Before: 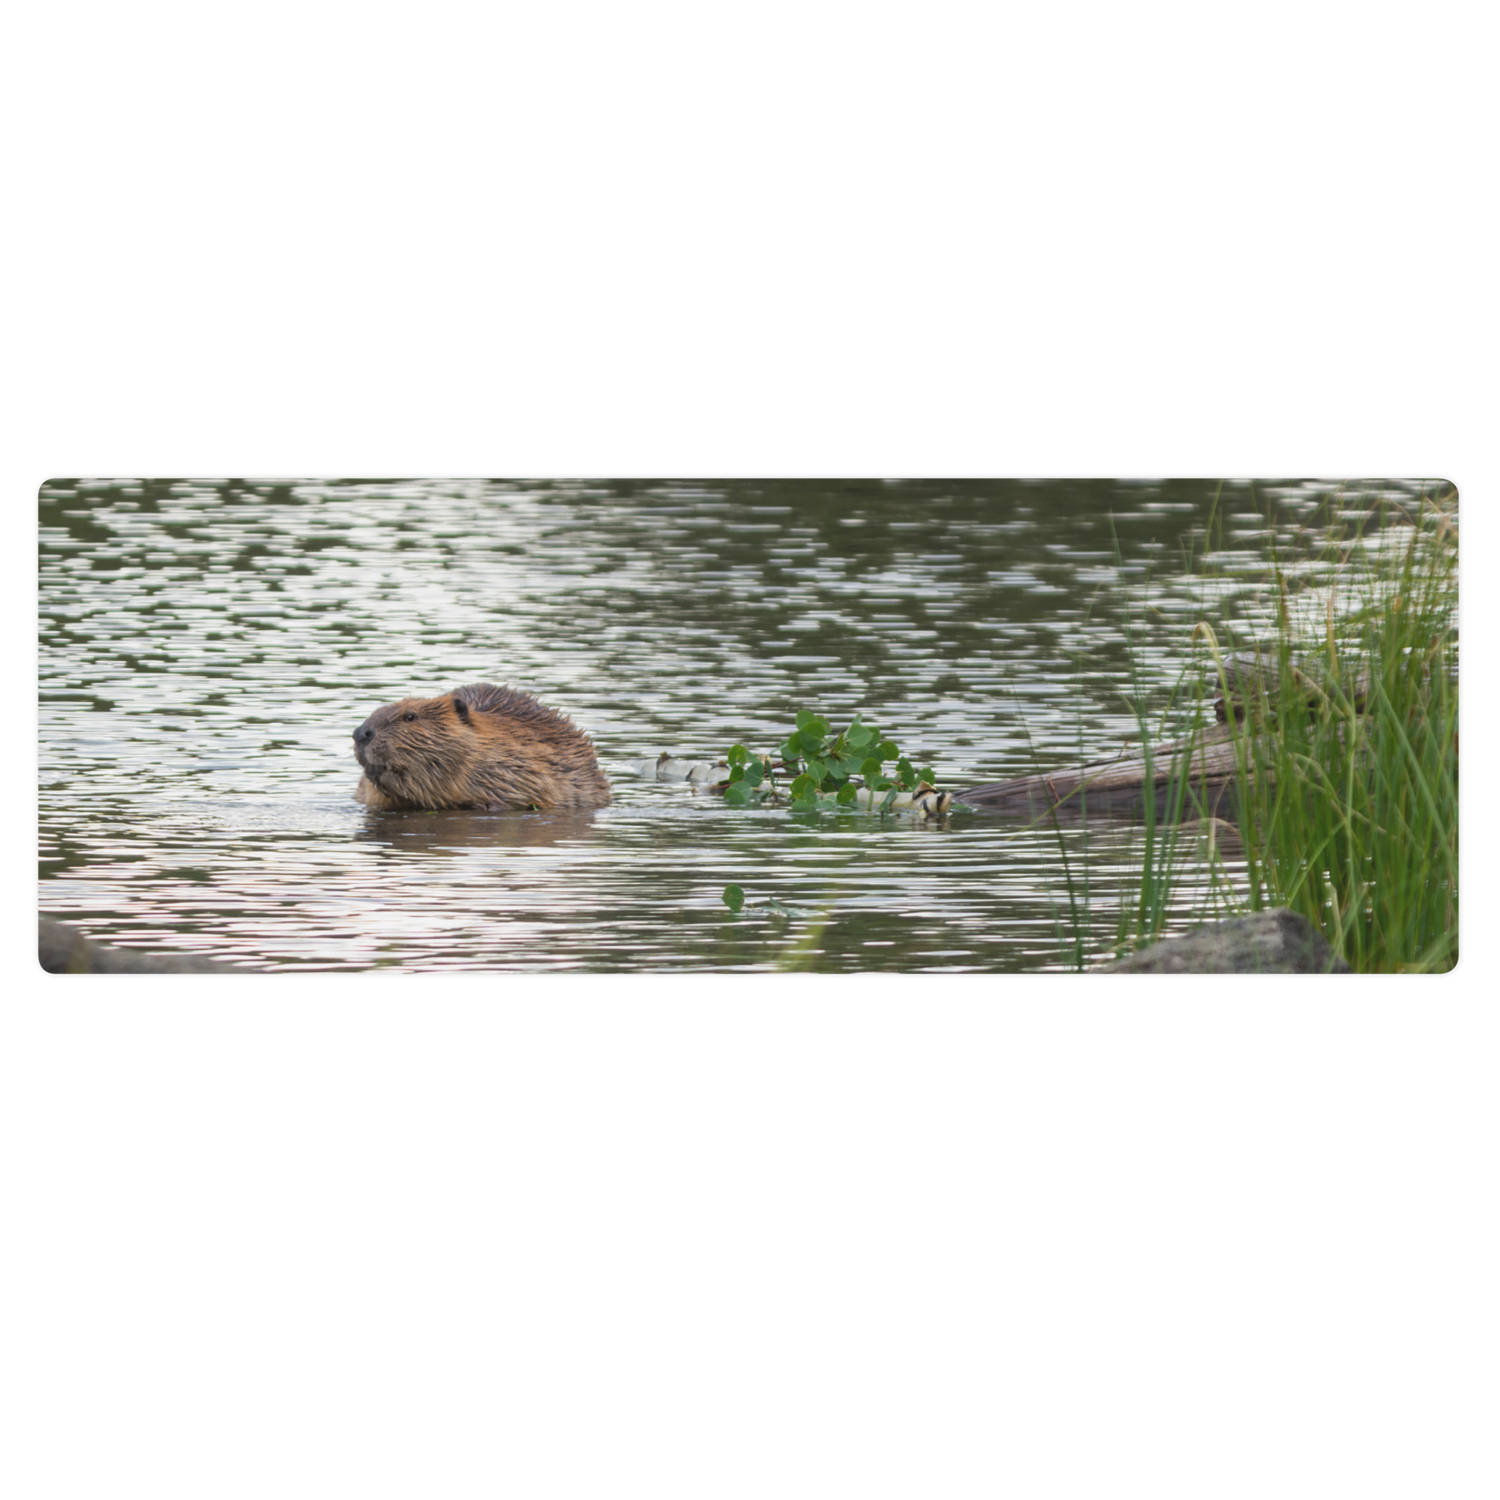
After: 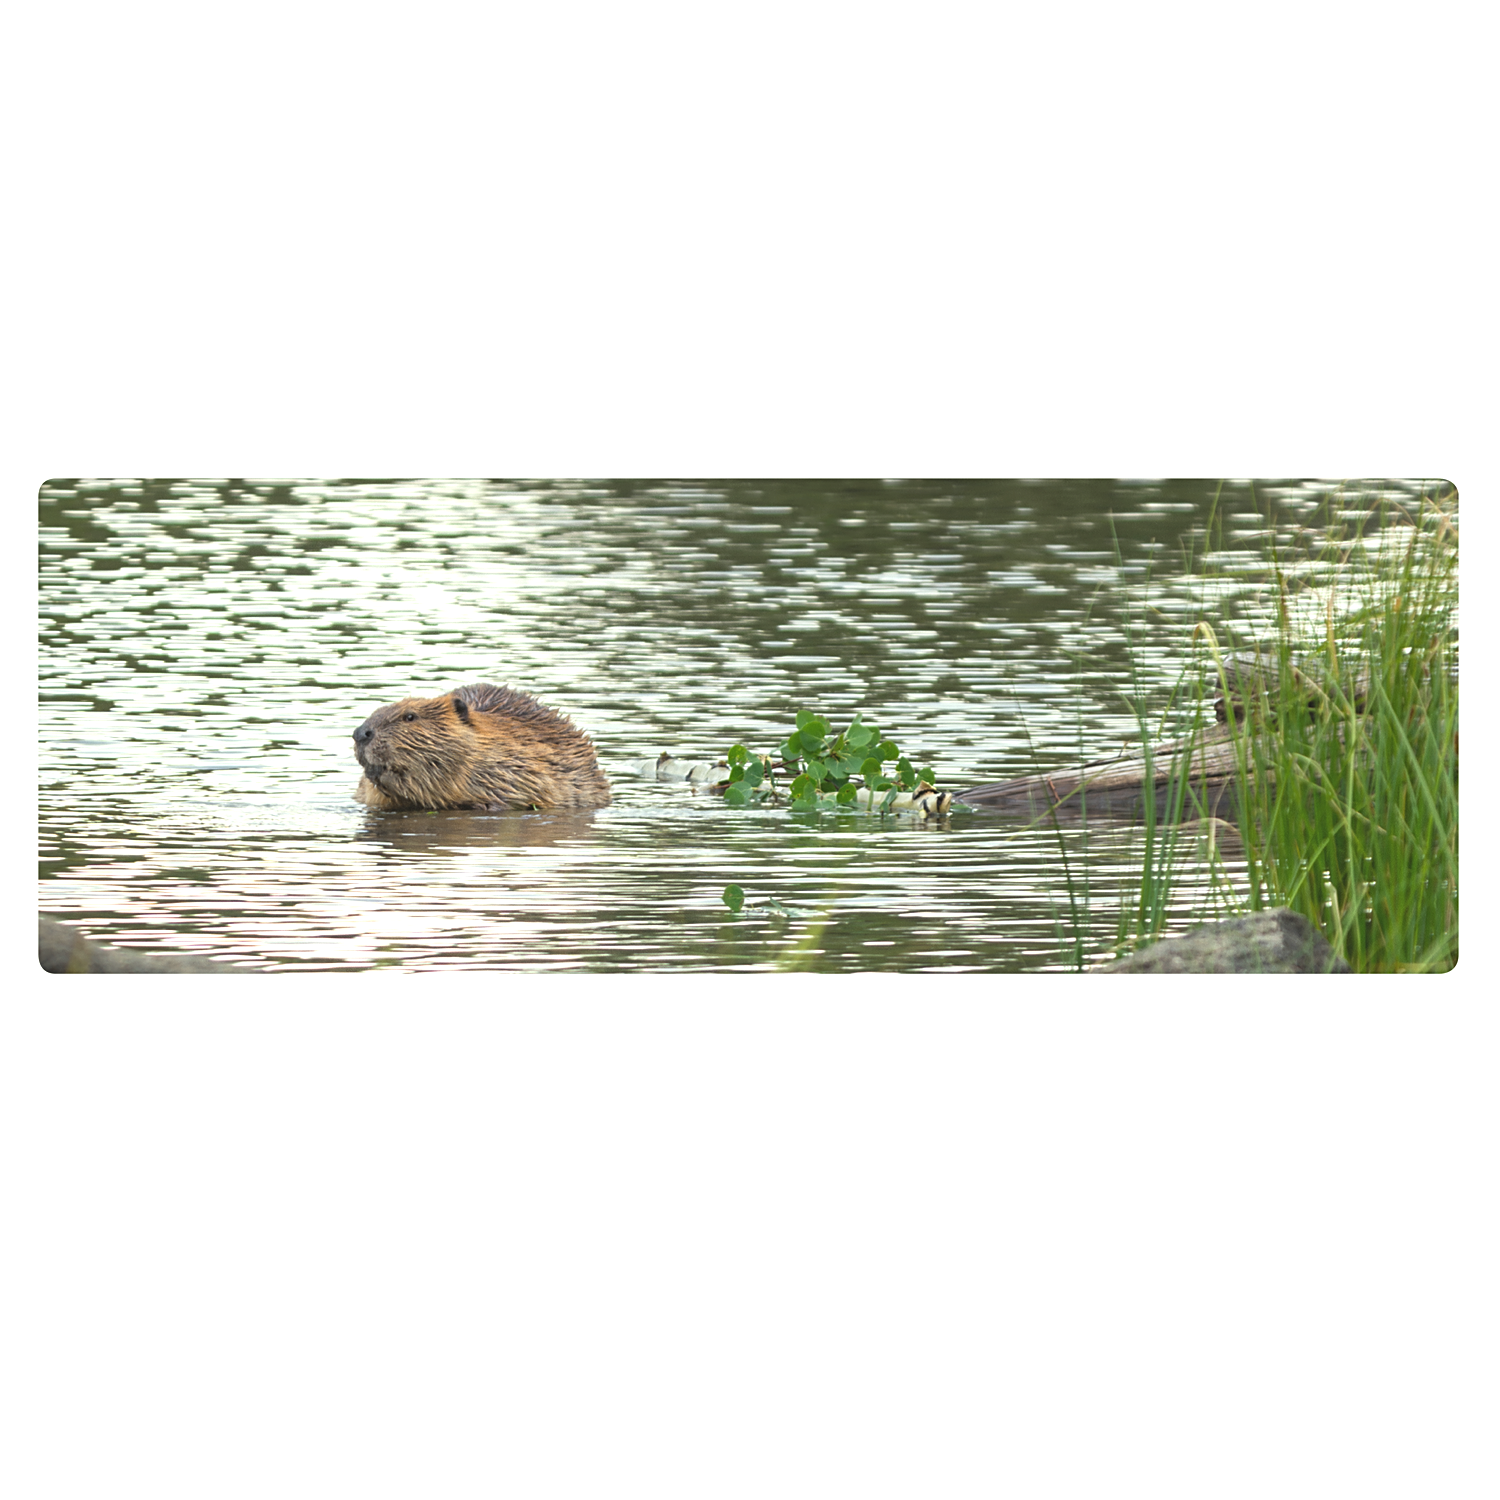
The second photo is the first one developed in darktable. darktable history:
sharpen: on, module defaults
color correction: highlights a* -4.28, highlights b* 6.53
exposure: black level correction 0, exposure 0.6 EV, compensate exposure bias true, compensate highlight preservation false
